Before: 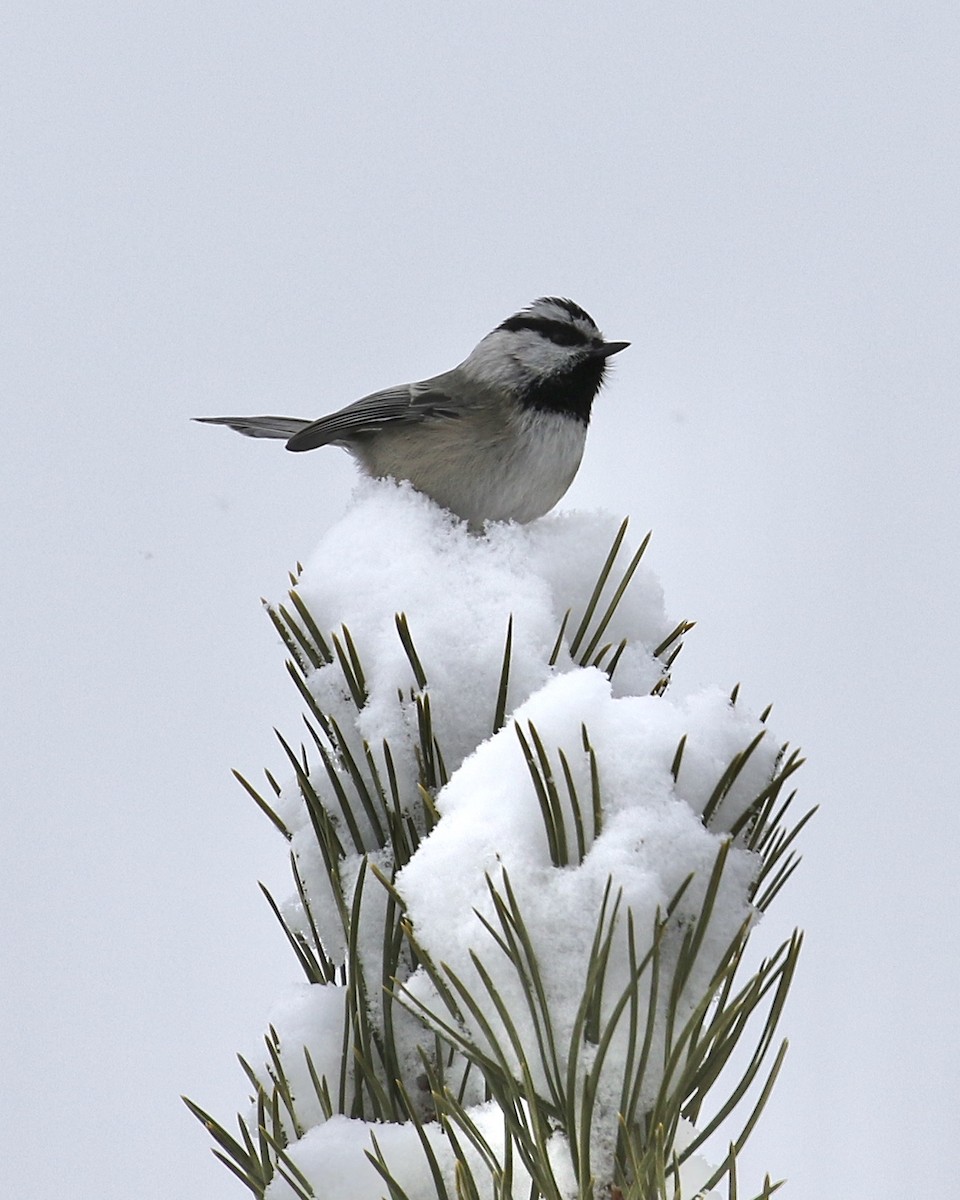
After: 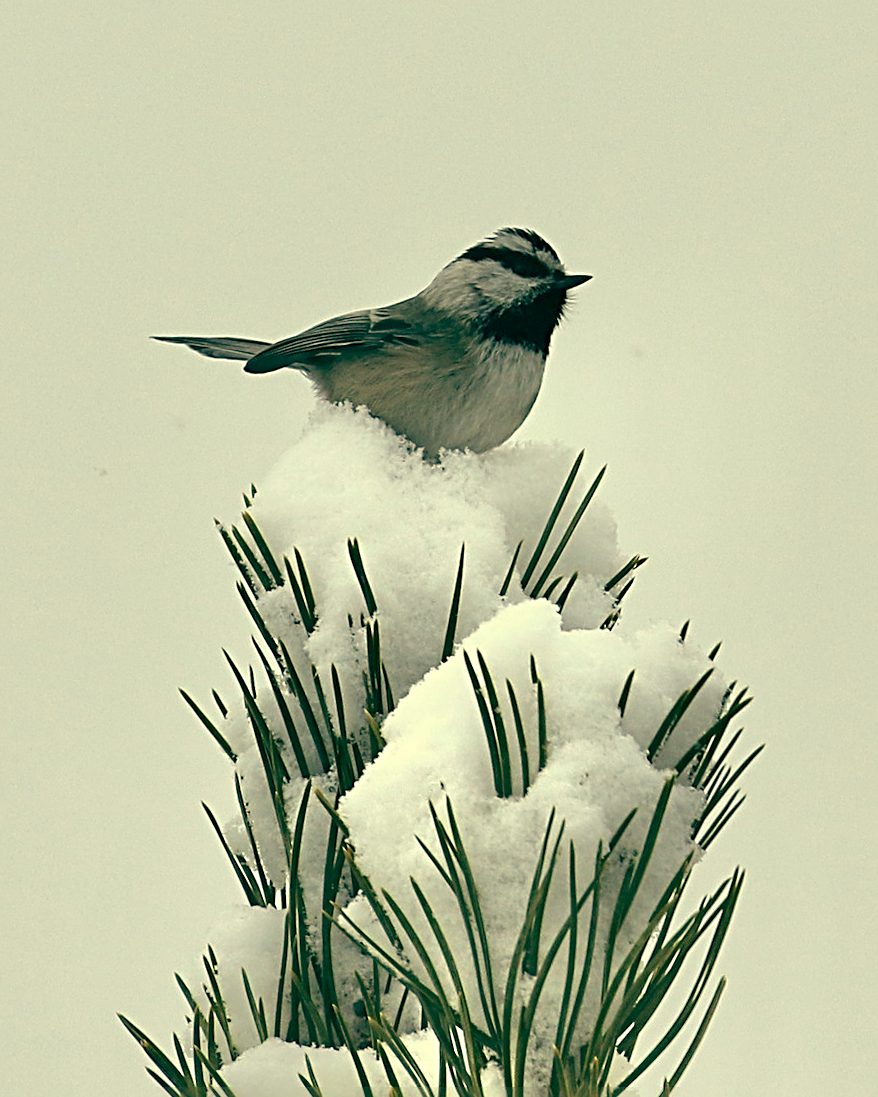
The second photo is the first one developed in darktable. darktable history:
crop and rotate: angle -1.96°, left 3.097%, top 4.154%, right 1.586%, bottom 0.529%
sharpen: radius 4
color balance: mode lift, gamma, gain (sRGB), lift [1, 0.69, 1, 1], gamma [1, 1.482, 1, 1], gain [1, 1, 1, 0.802]
